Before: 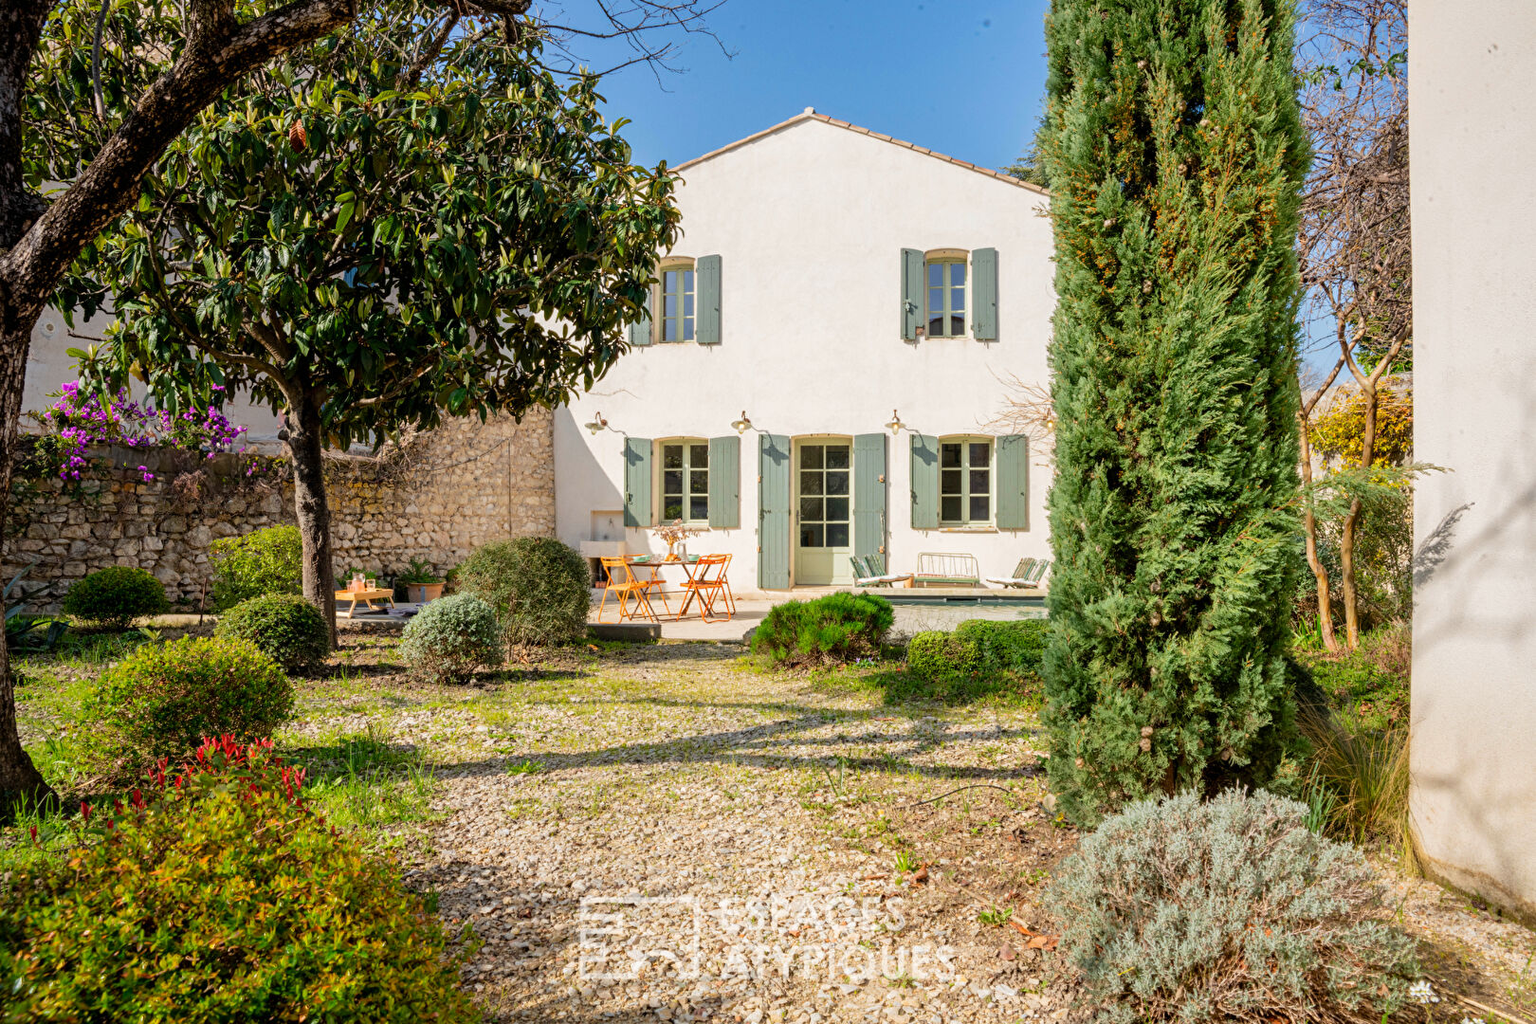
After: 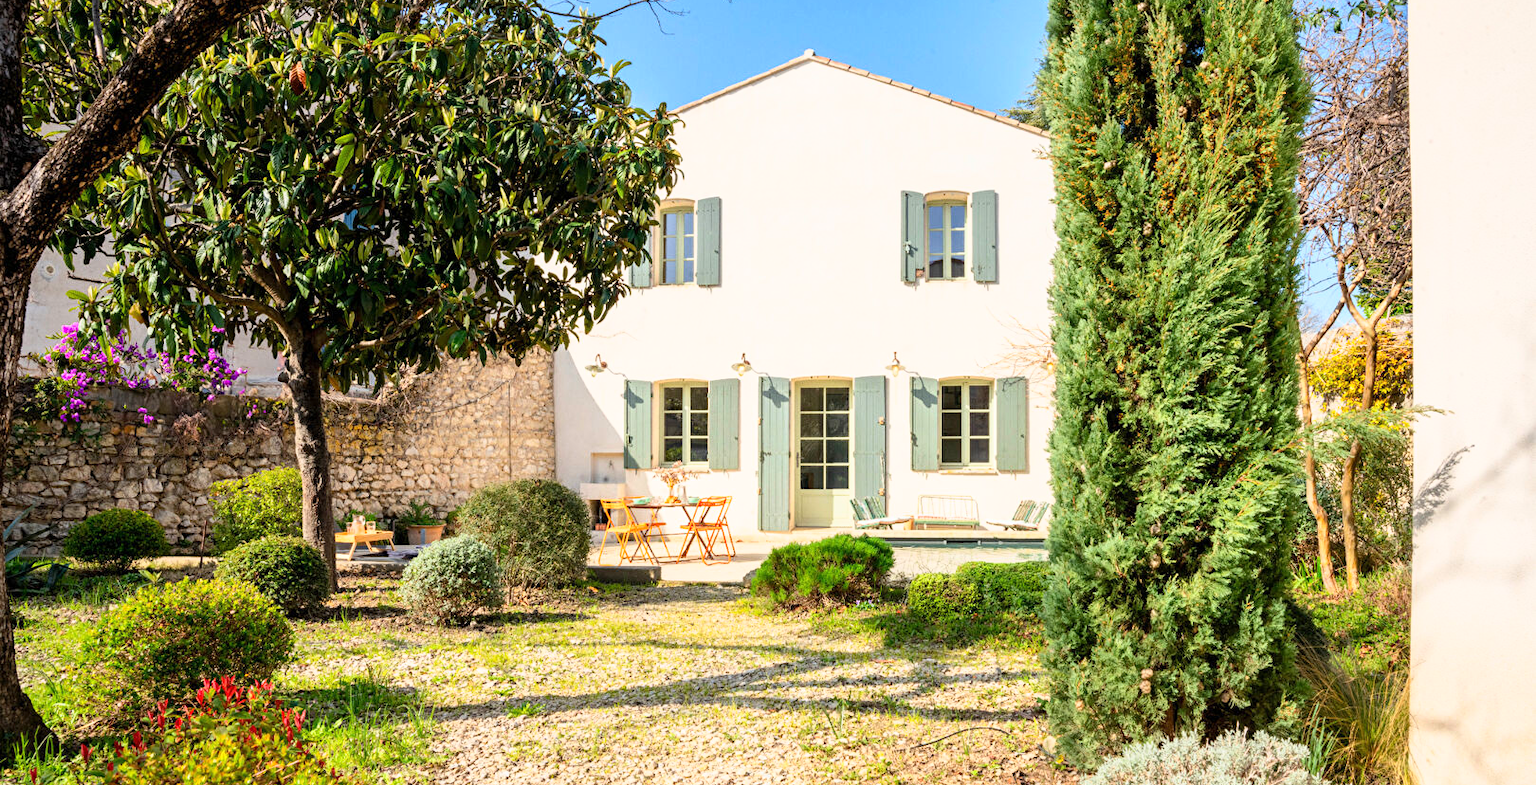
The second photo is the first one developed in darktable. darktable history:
crop: top 5.667%, bottom 17.637%
base curve: curves: ch0 [(0, 0) (0.557, 0.834) (1, 1)]
